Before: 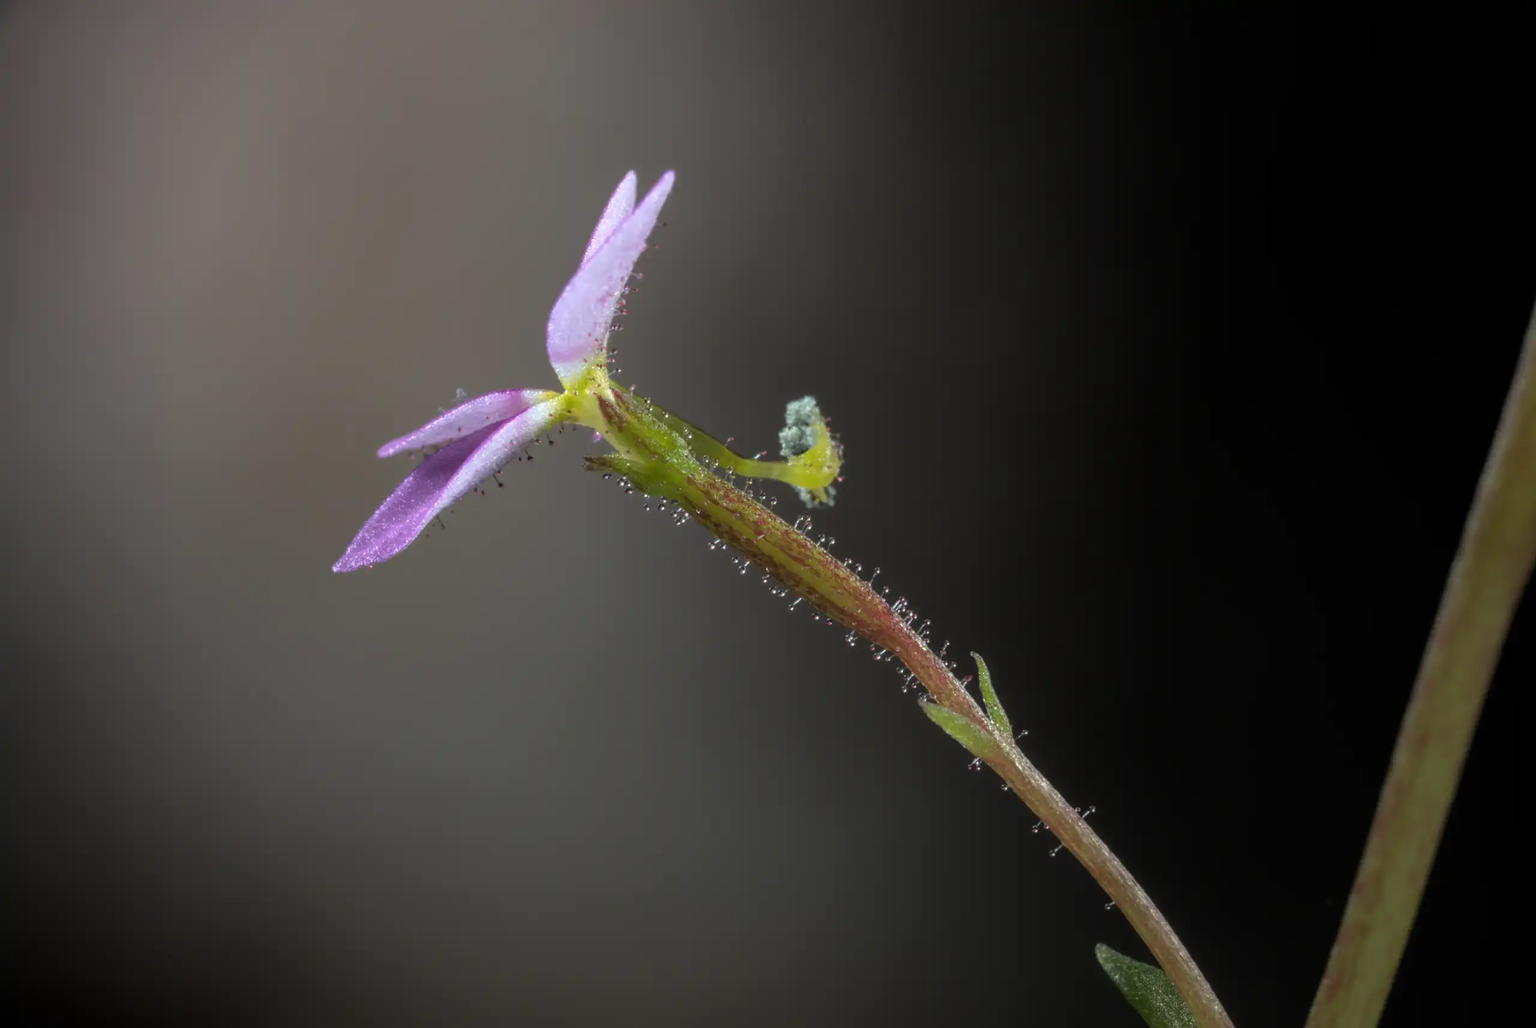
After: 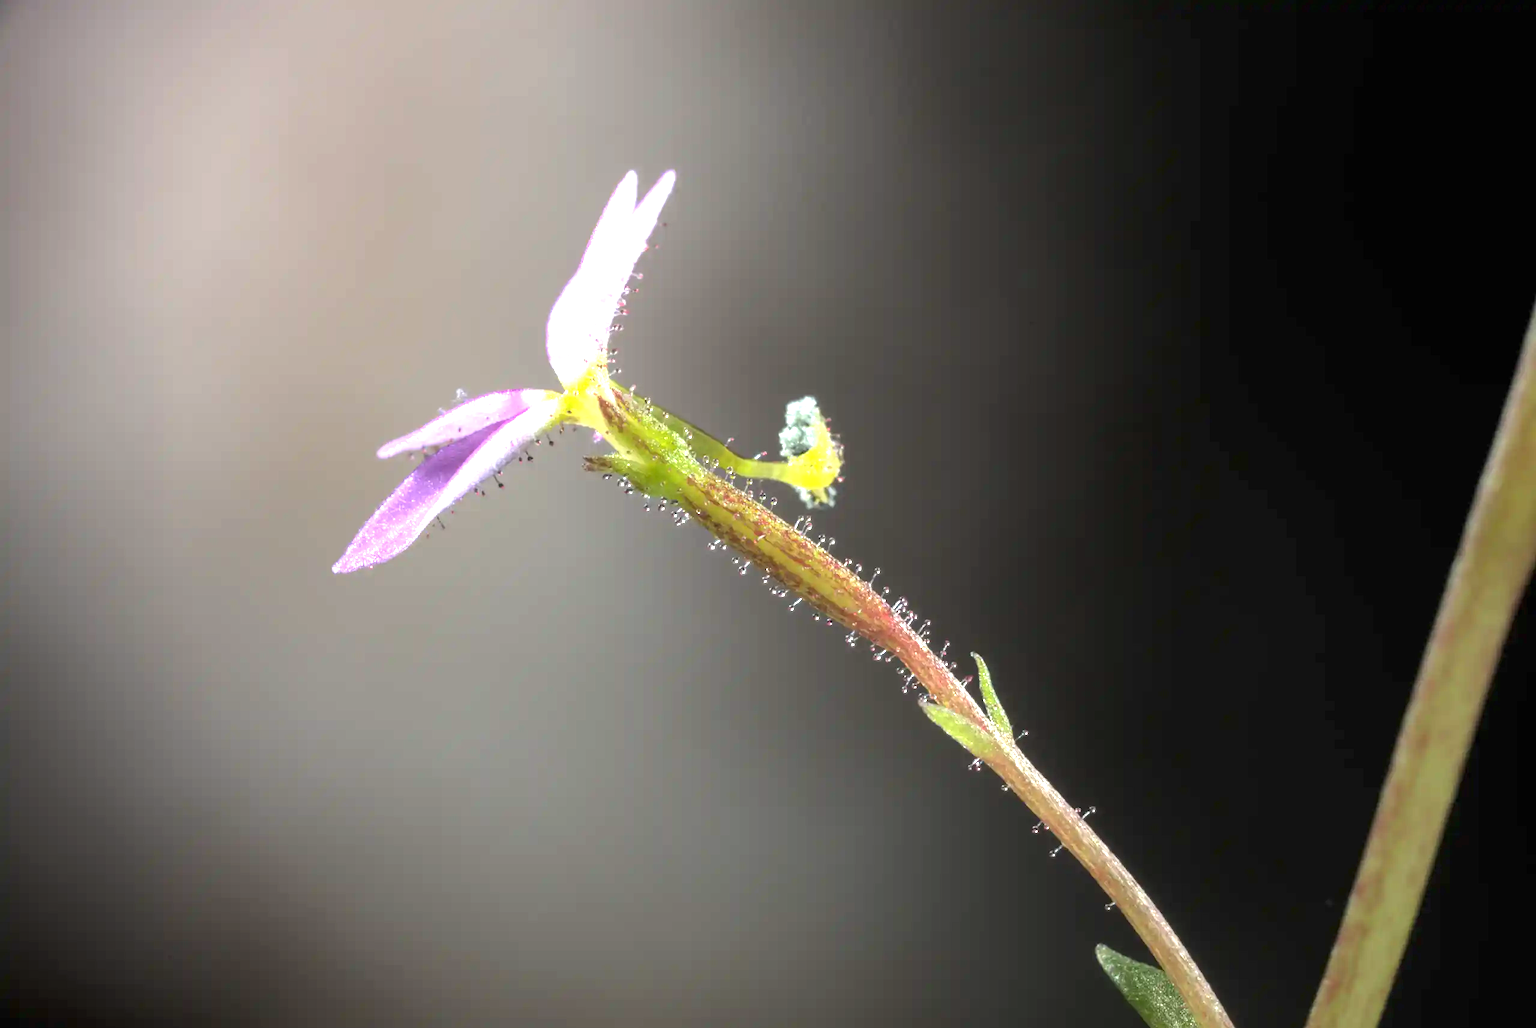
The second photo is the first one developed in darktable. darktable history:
exposure: black level correction 0, exposure 1.754 EV, compensate highlight preservation false
